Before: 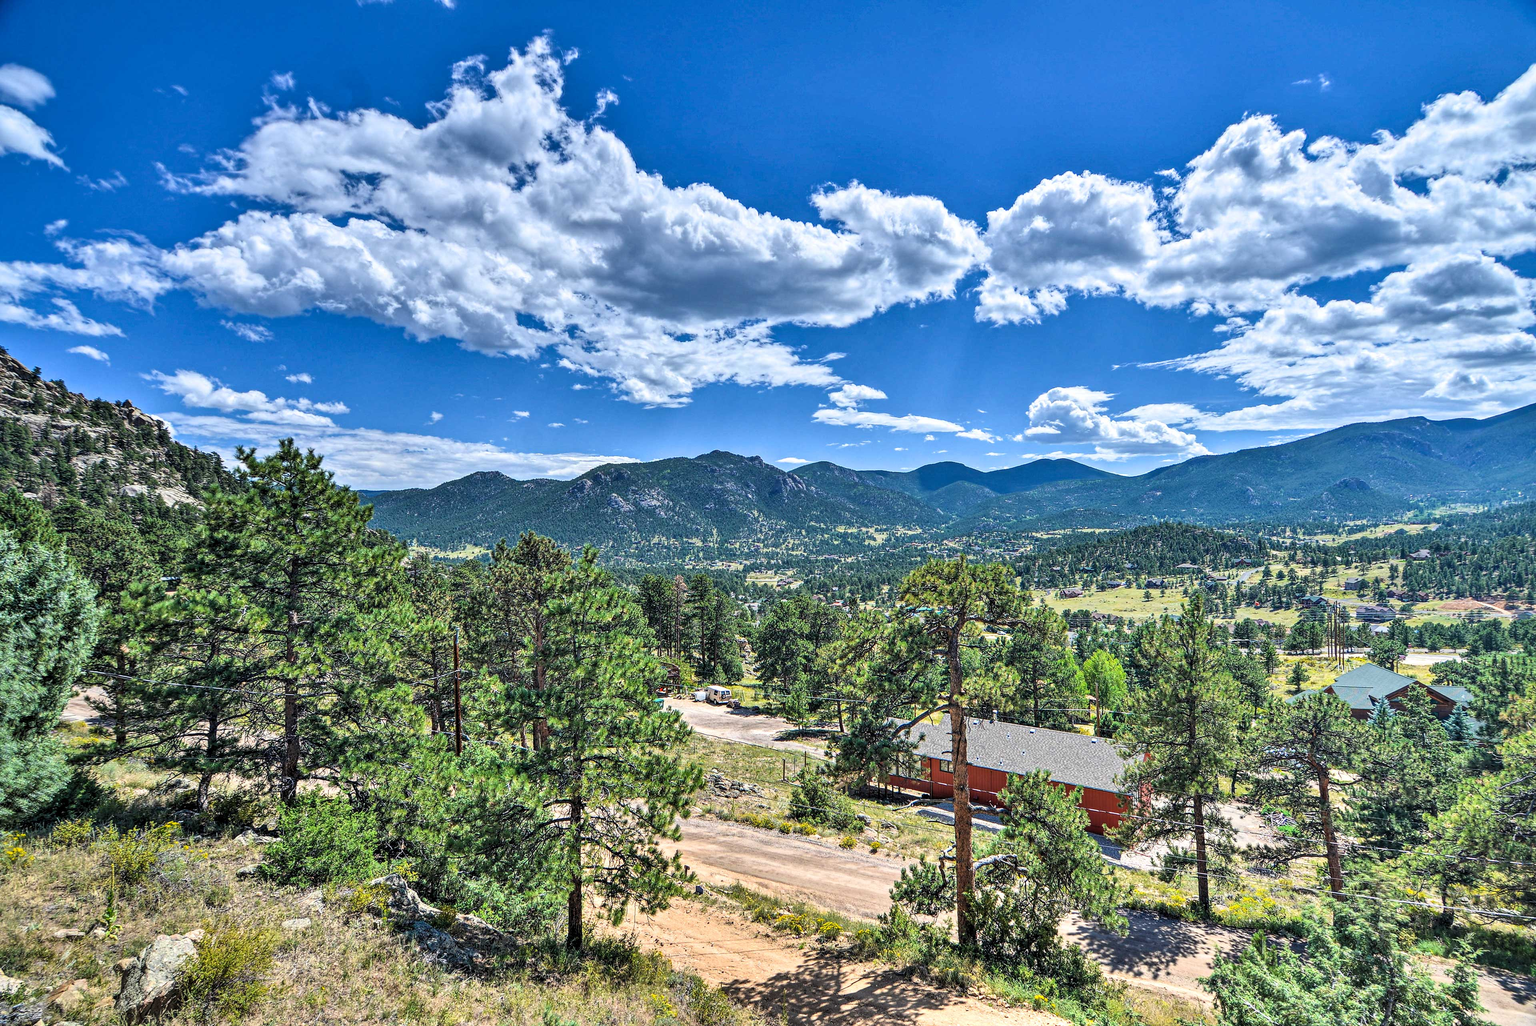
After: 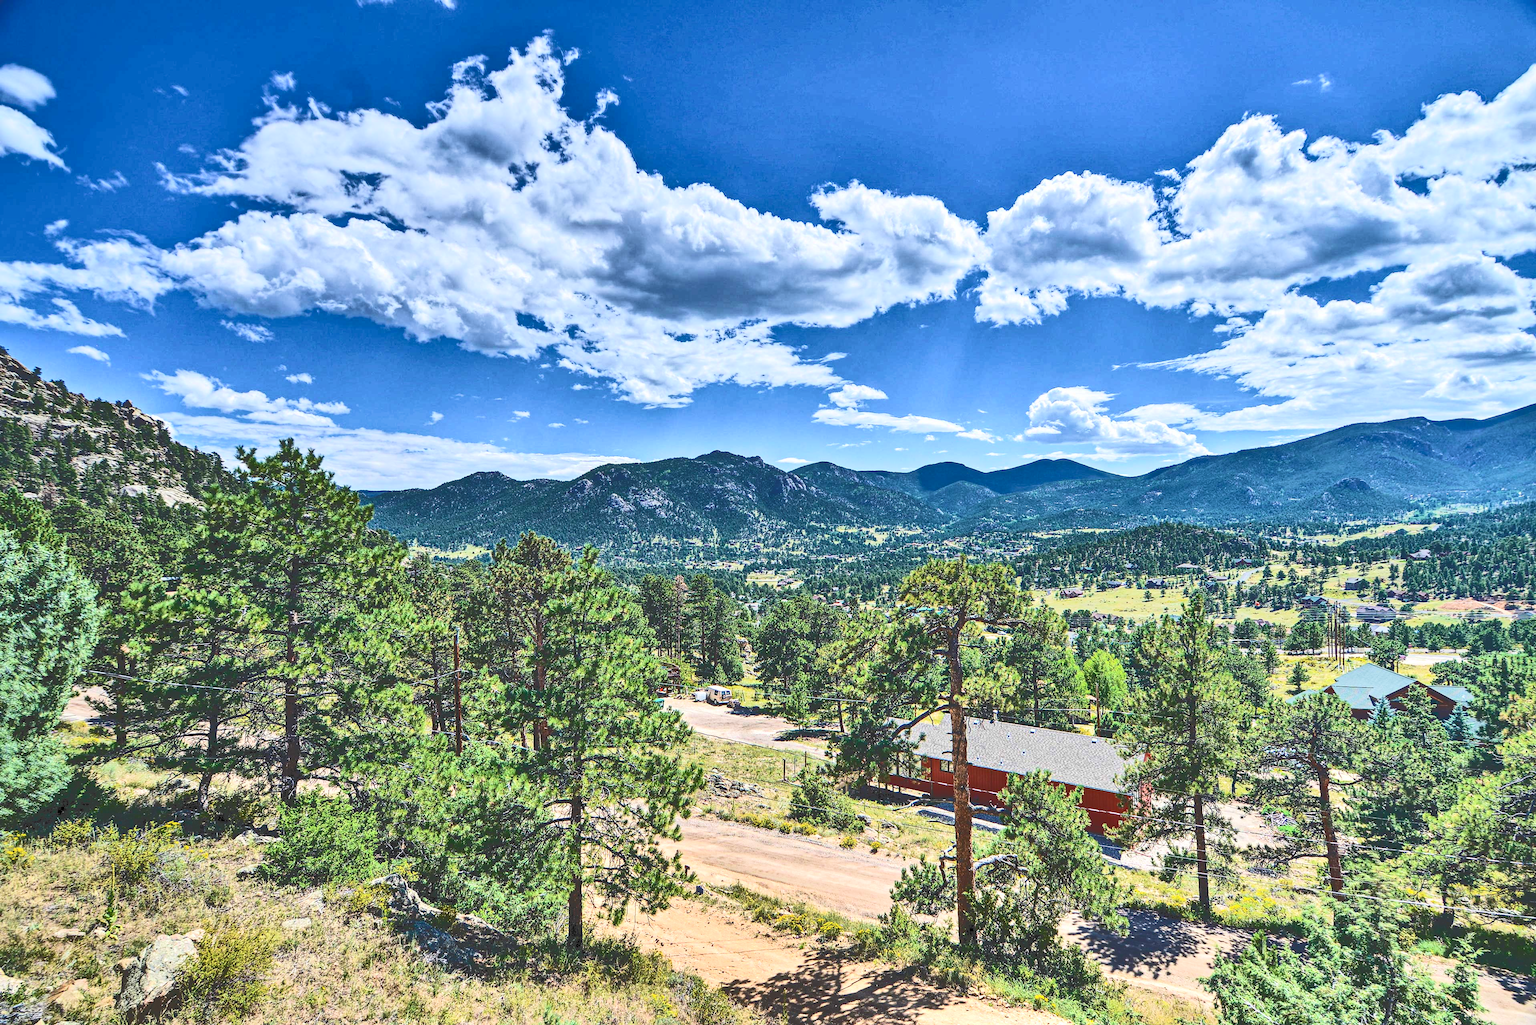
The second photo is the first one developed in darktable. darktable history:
velvia: on, module defaults
tone curve: curves: ch0 [(0, 0) (0.003, 0.231) (0.011, 0.231) (0.025, 0.231) (0.044, 0.231) (0.069, 0.231) (0.1, 0.234) (0.136, 0.239) (0.177, 0.243) (0.224, 0.247) (0.277, 0.265) (0.335, 0.311) (0.399, 0.389) (0.468, 0.507) (0.543, 0.634) (0.623, 0.74) (0.709, 0.83) (0.801, 0.889) (0.898, 0.93) (1, 1)], color space Lab, independent channels
